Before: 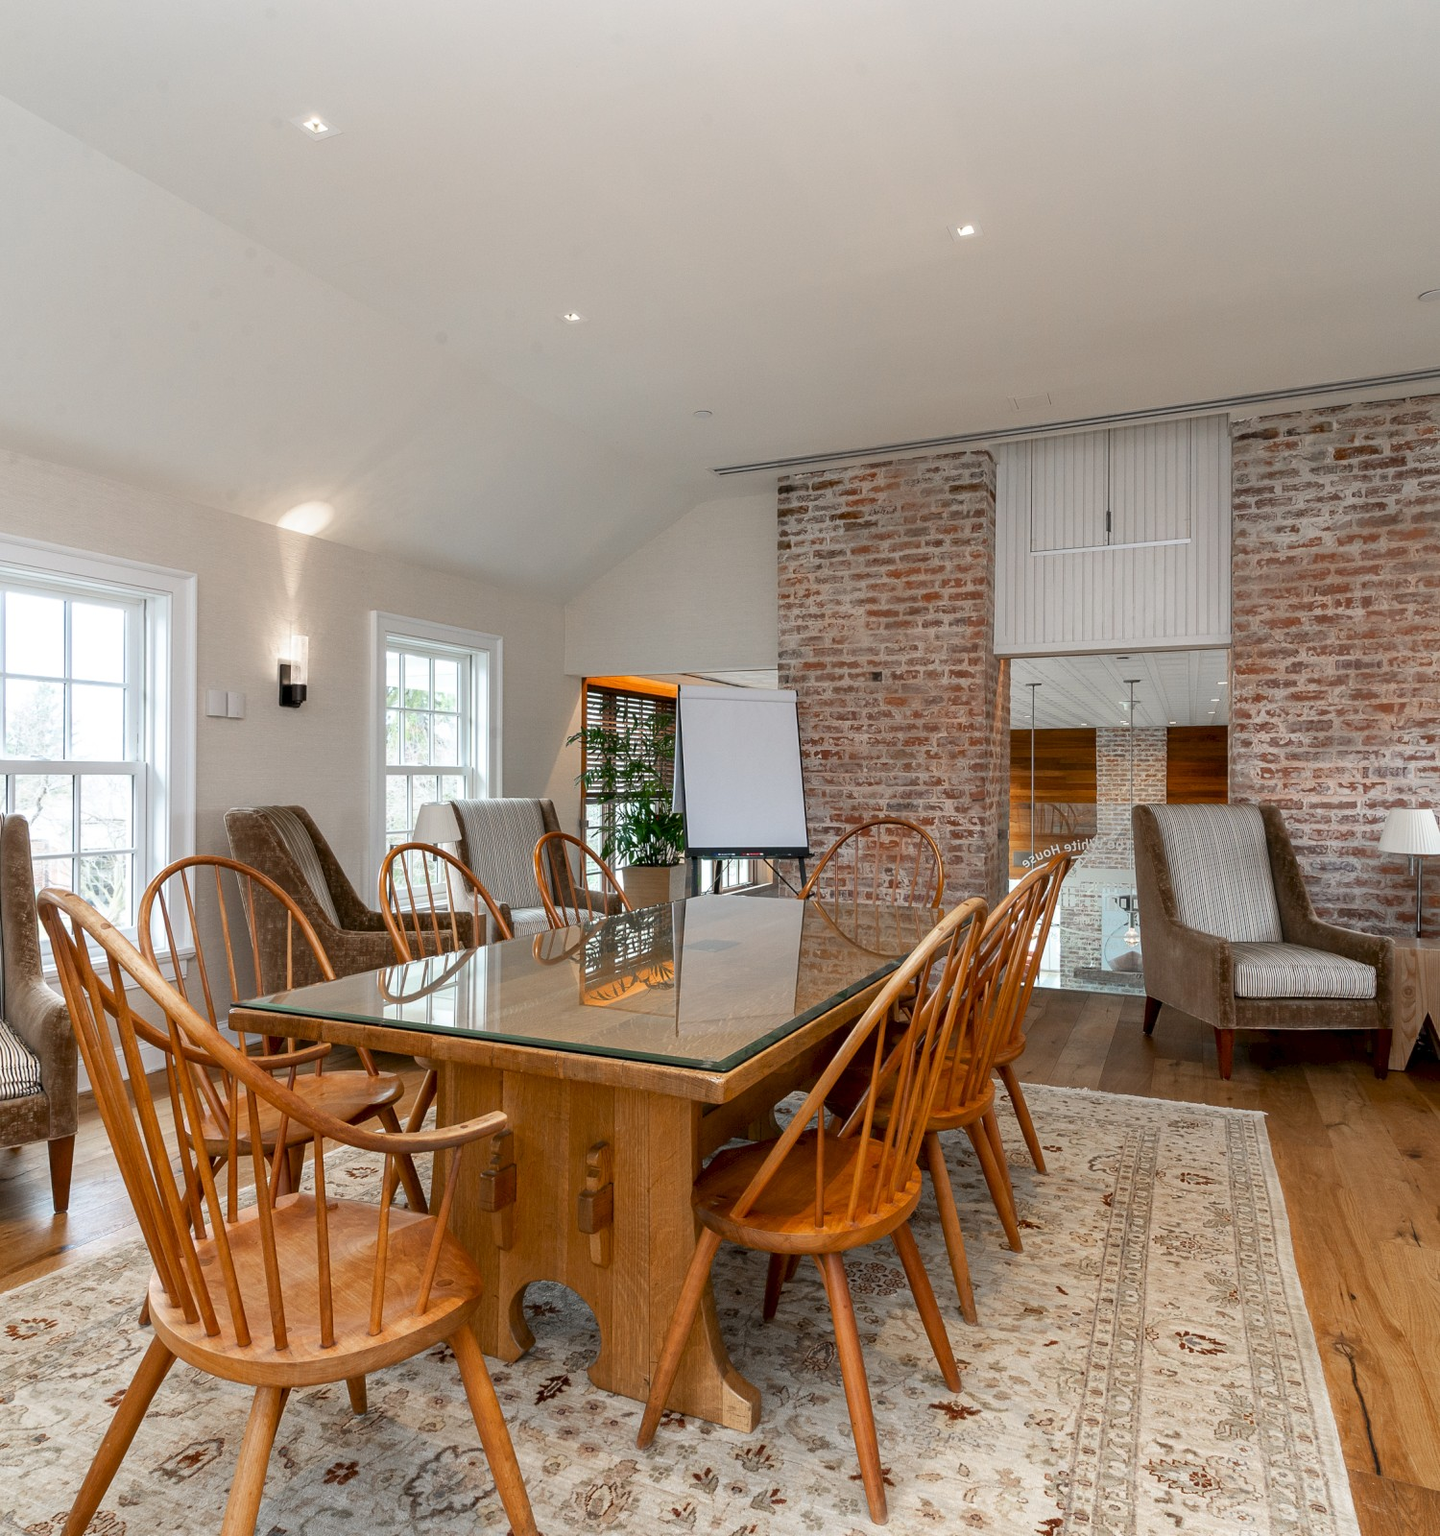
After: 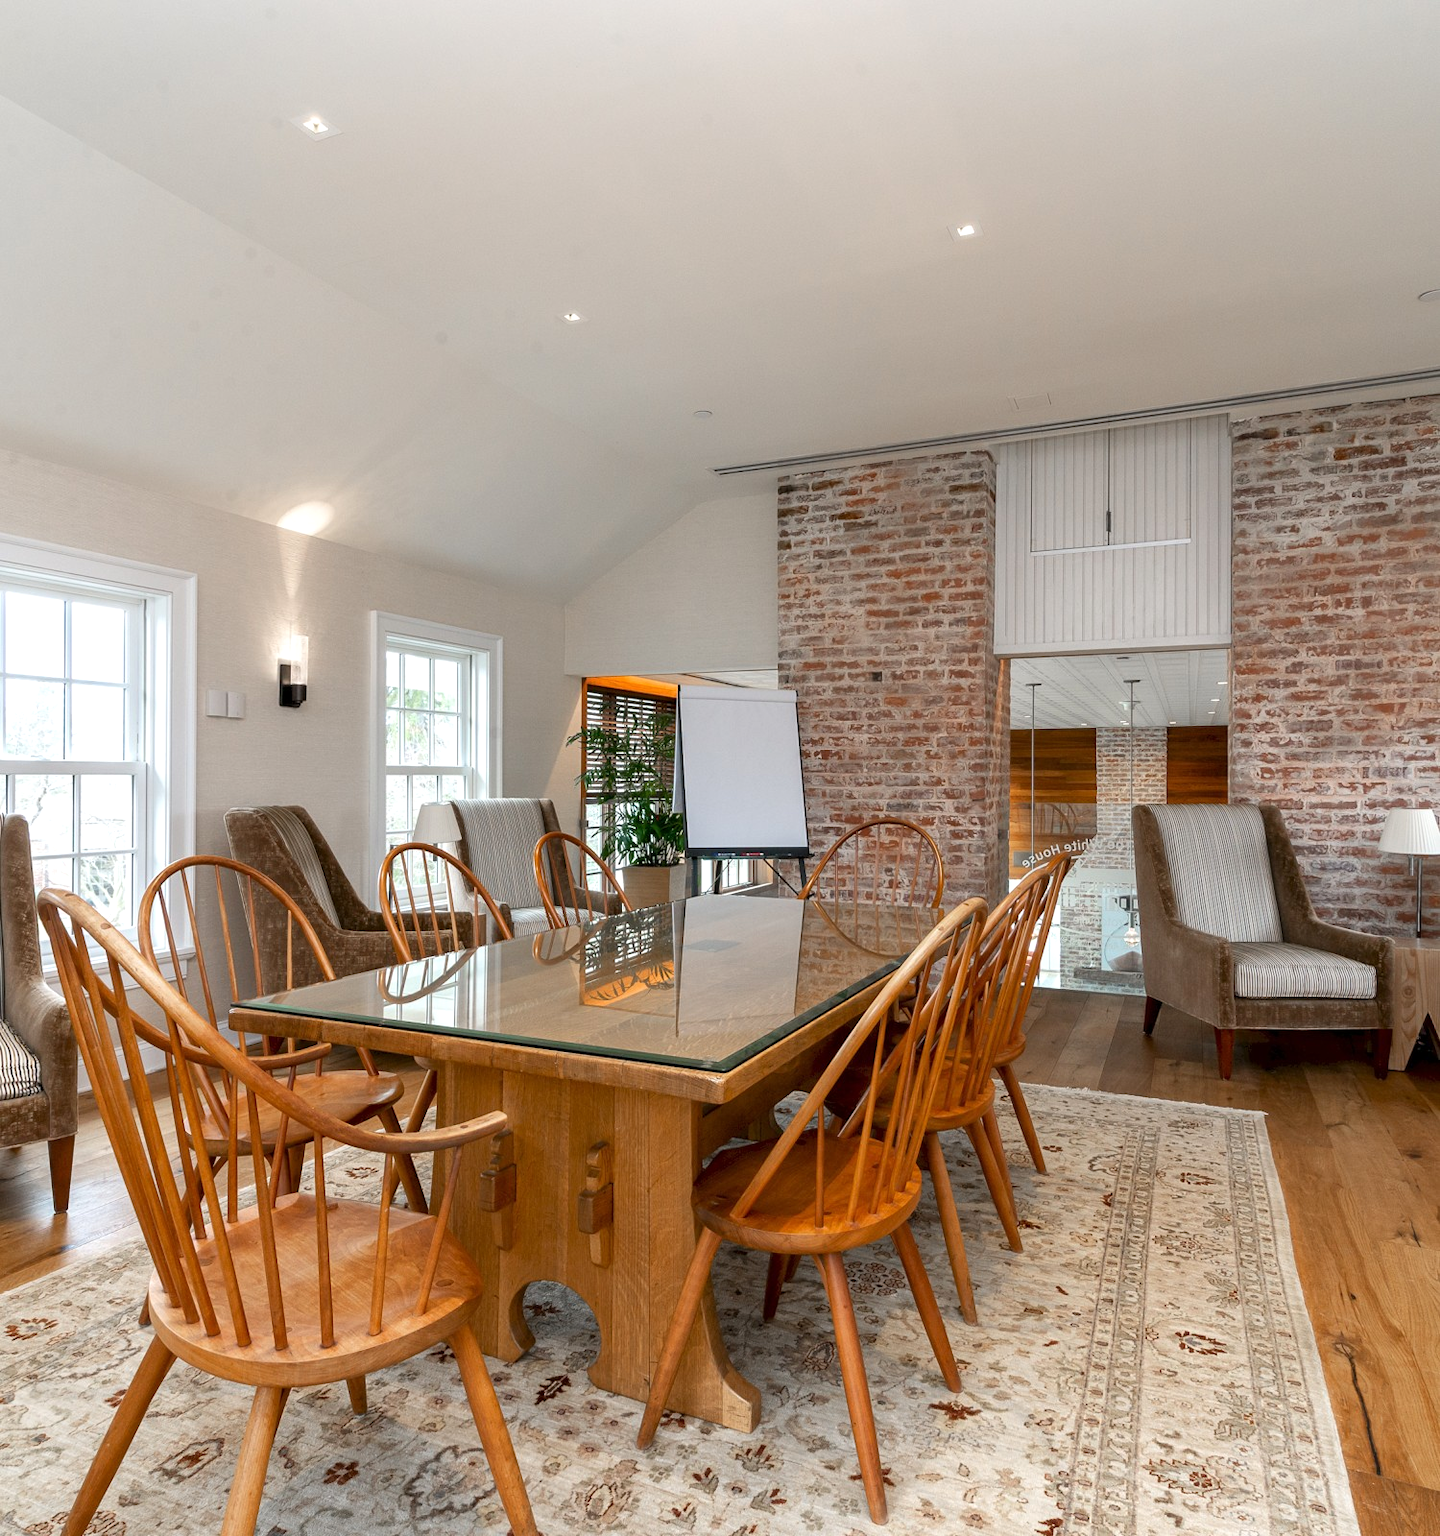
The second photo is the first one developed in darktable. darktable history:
color correction: highlights b* -0.052
exposure: exposure 0.202 EV, compensate highlight preservation false
